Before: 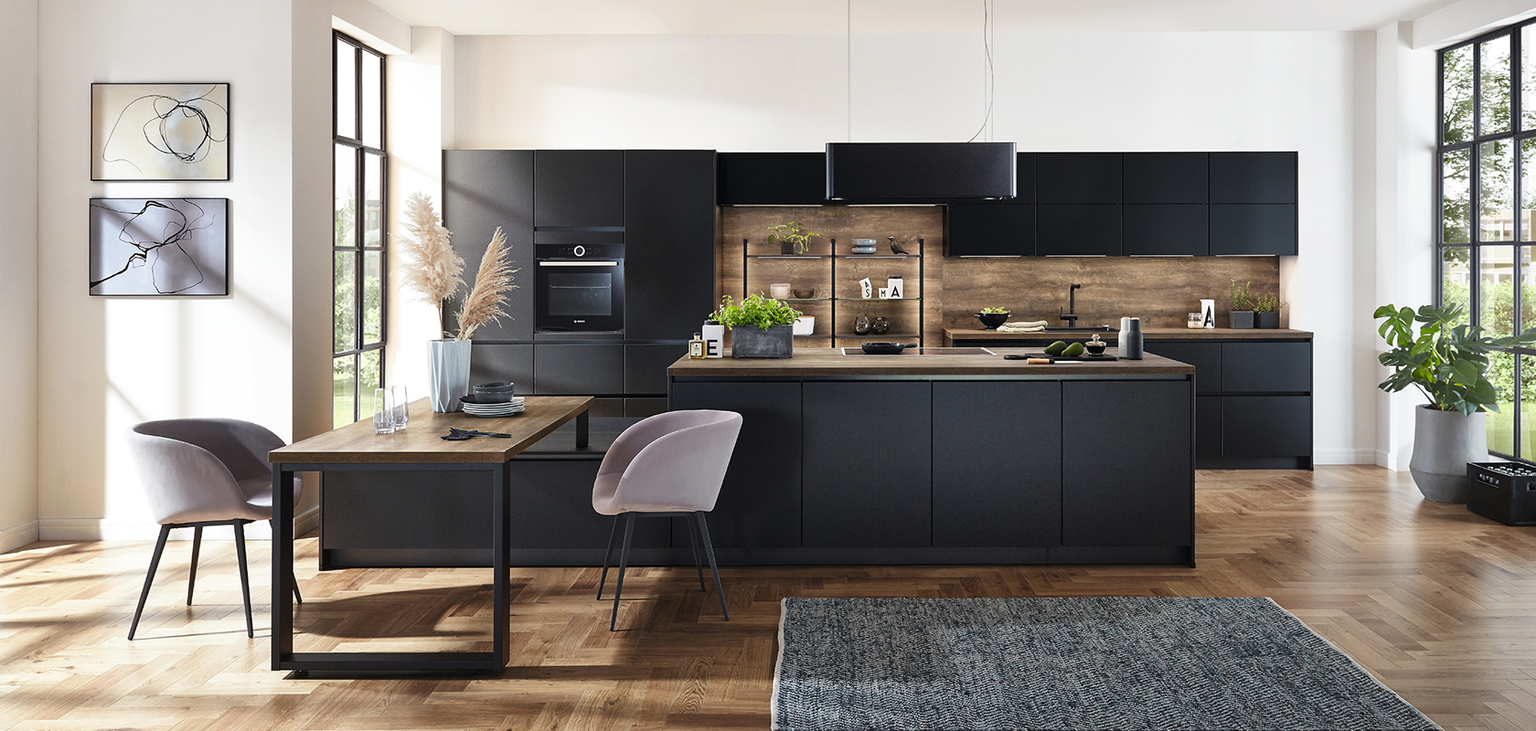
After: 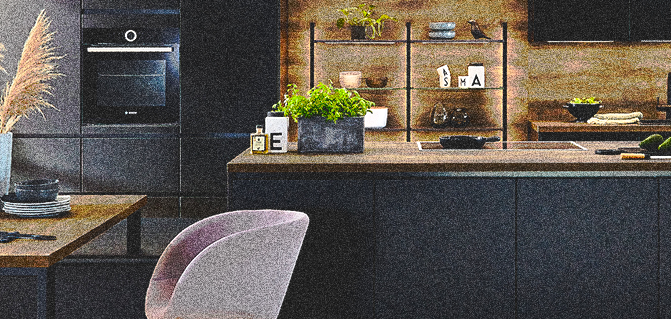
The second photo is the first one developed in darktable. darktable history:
color balance rgb: perceptual saturation grading › global saturation 25%, global vibrance 20%
tone curve: curves: ch0 [(0, 0) (0.003, 0.005) (0.011, 0.012) (0.025, 0.026) (0.044, 0.046) (0.069, 0.071) (0.1, 0.098) (0.136, 0.135) (0.177, 0.178) (0.224, 0.217) (0.277, 0.274) (0.335, 0.335) (0.399, 0.442) (0.468, 0.543) (0.543, 0.6) (0.623, 0.628) (0.709, 0.679) (0.801, 0.782) (0.898, 0.904) (1, 1)], preserve colors none
contrast brightness saturation: contrast -0.28
exposure: black level correction 0.011, compensate highlight preservation false
tone equalizer: -8 EV -1.08 EV, -7 EV -1.01 EV, -6 EV -0.867 EV, -5 EV -0.578 EV, -3 EV 0.578 EV, -2 EV 0.867 EV, -1 EV 1.01 EV, +0 EV 1.08 EV, edges refinement/feathering 500, mask exposure compensation -1.57 EV, preserve details no
crop: left 30%, top 30%, right 30%, bottom 30%
grain: coarseness 30.02 ISO, strength 100%
